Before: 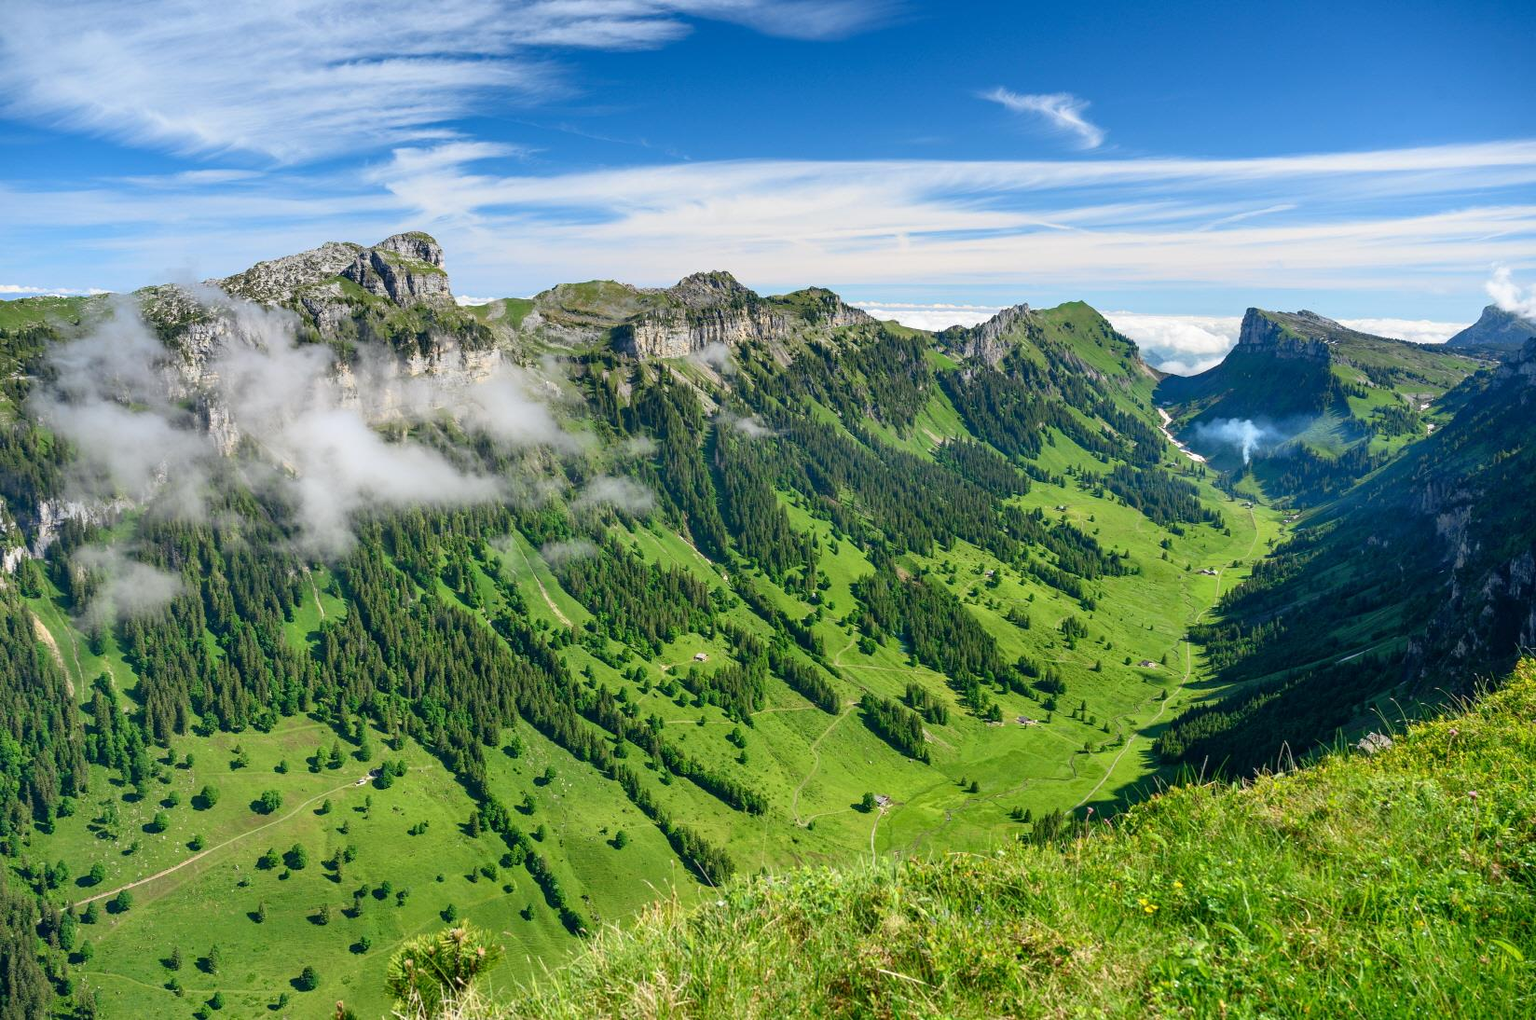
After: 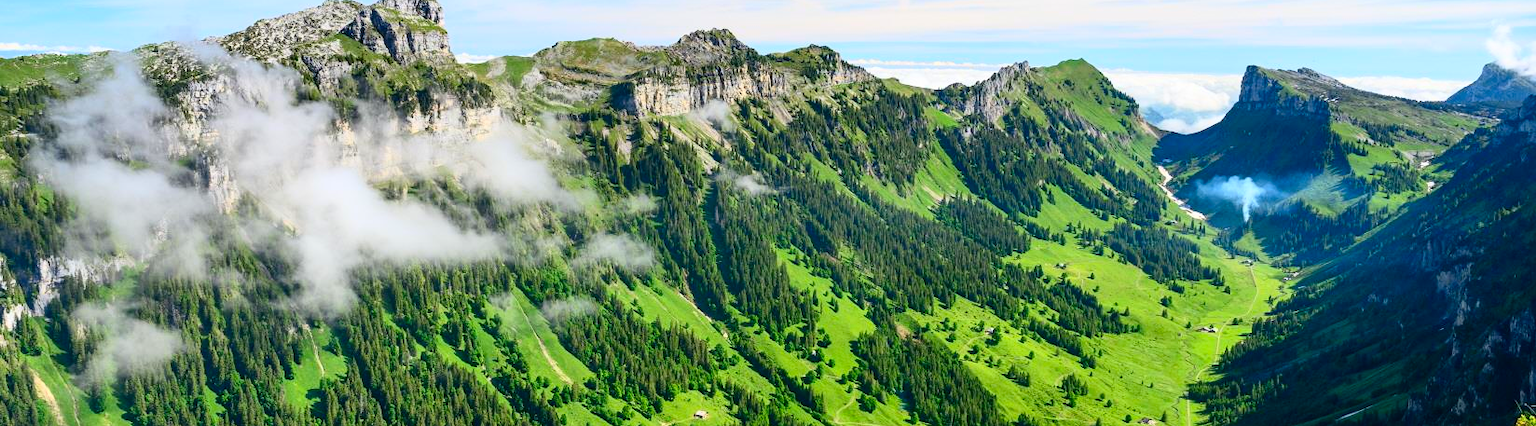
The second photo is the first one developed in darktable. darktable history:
contrast brightness saturation: contrast 0.23, brightness 0.1, saturation 0.29
crop and rotate: top 23.84%, bottom 34.294%
